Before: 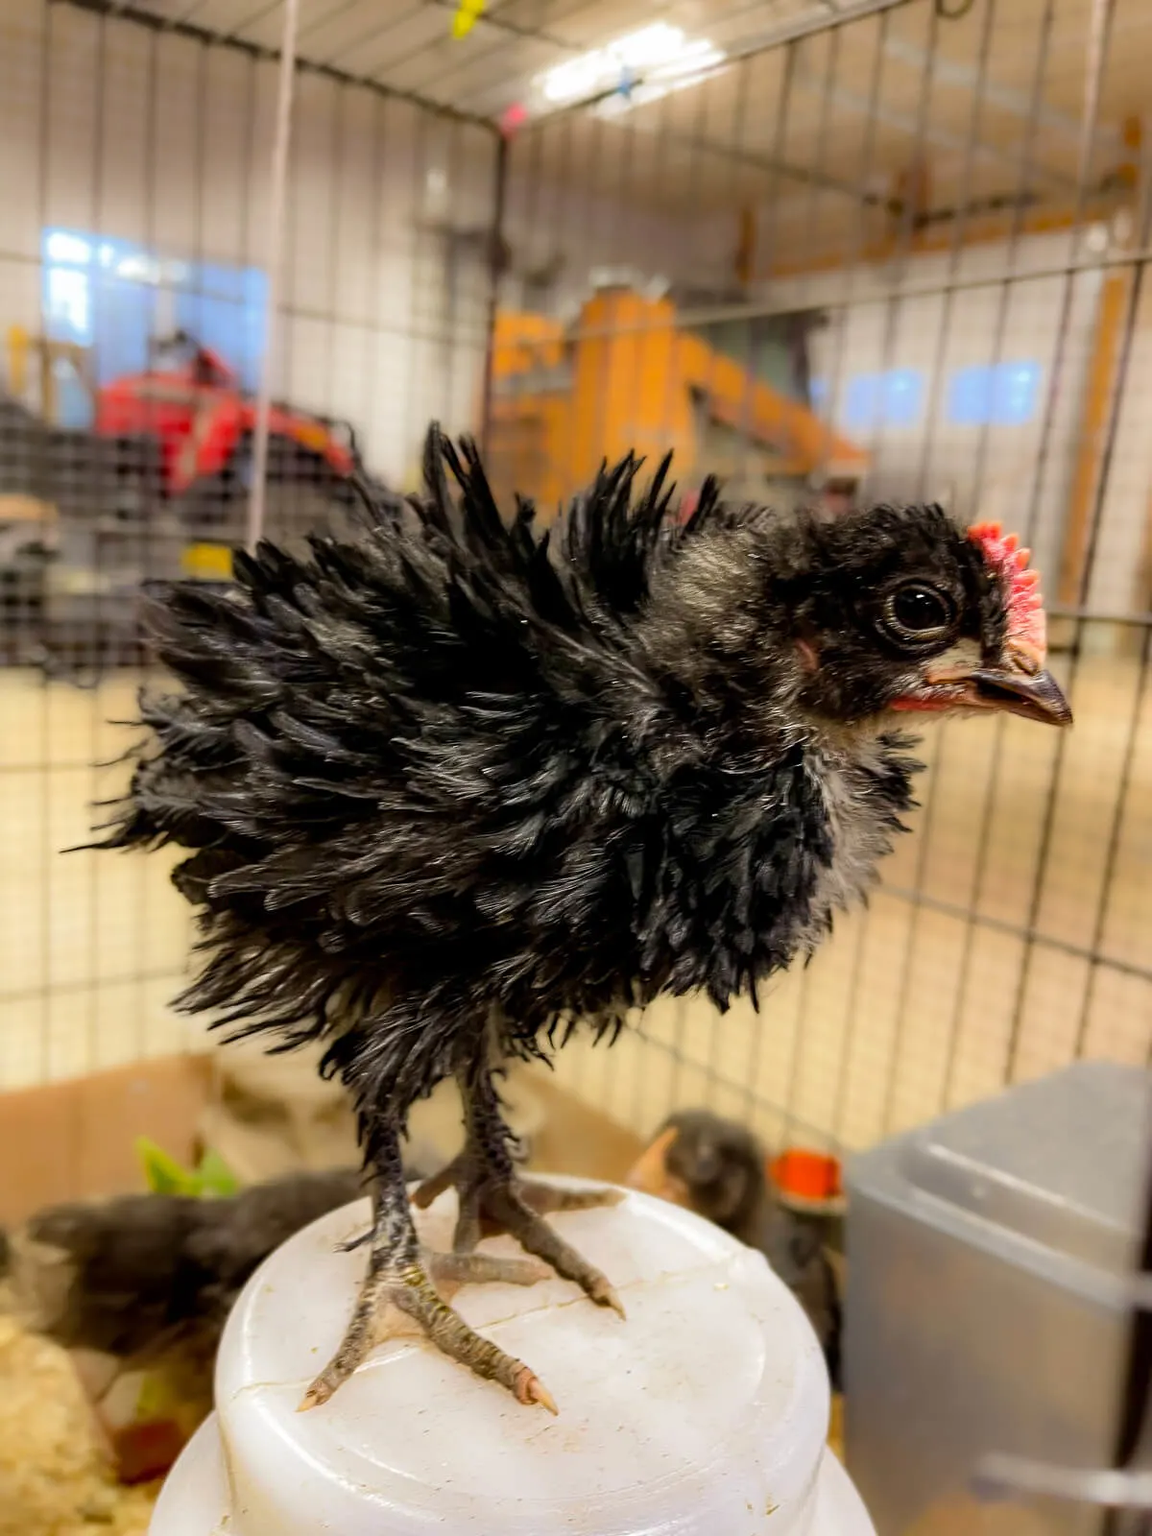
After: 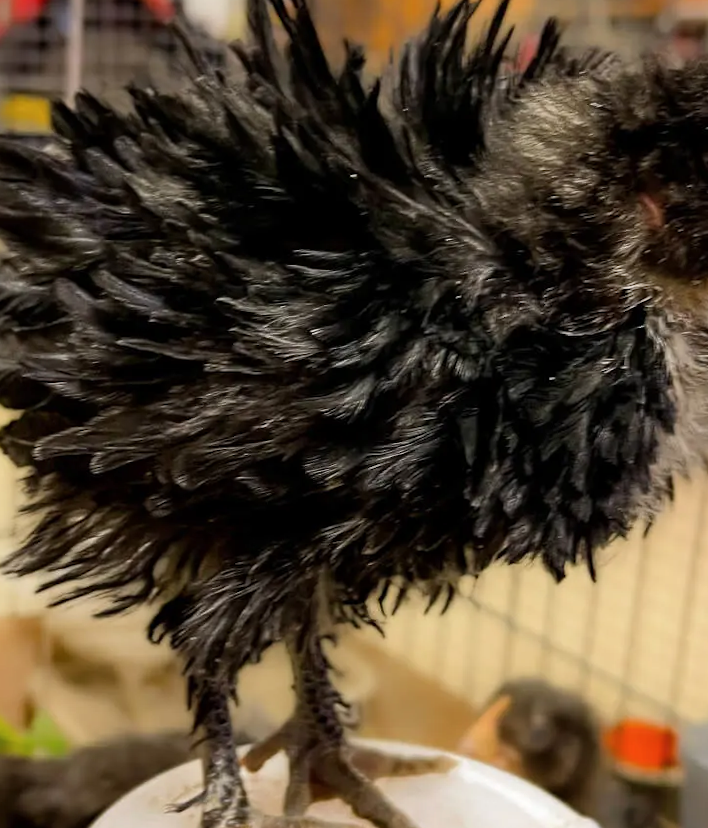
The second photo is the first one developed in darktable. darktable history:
crop: left 13.312%, top 31.28%, right 24.627%, bottom 15.582%
rotate and perspective: rotation 0.074°, lens shift (vertical) 0.096, lens shift (horizontal) -0.041, crop left 0.043, crop right 0.952, crop top 0.024, crop bottom 0.979
contrast brightness saturation: saturation -0.04
